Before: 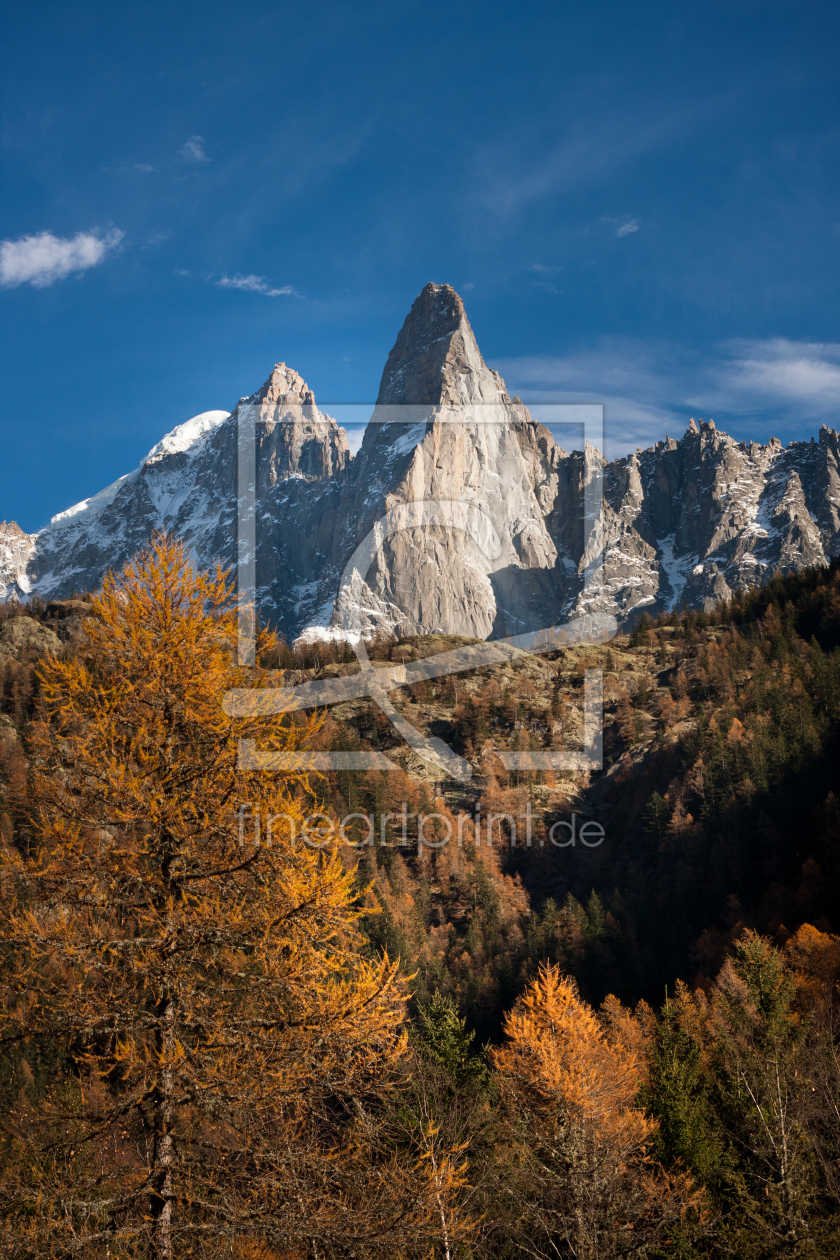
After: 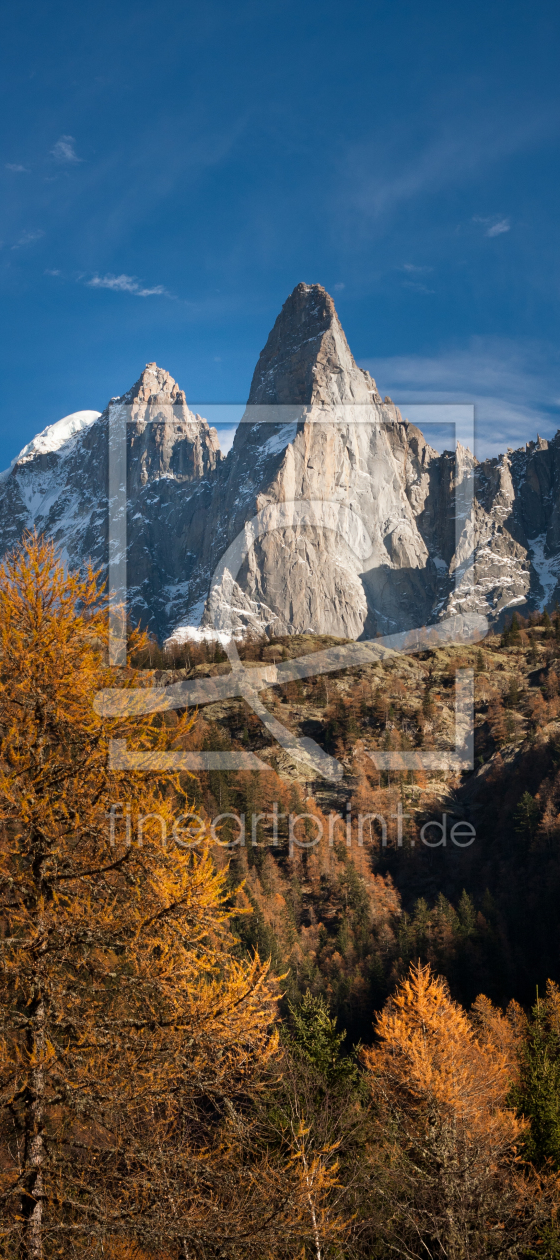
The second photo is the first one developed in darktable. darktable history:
crop: left 15.379%, right 17.868%
